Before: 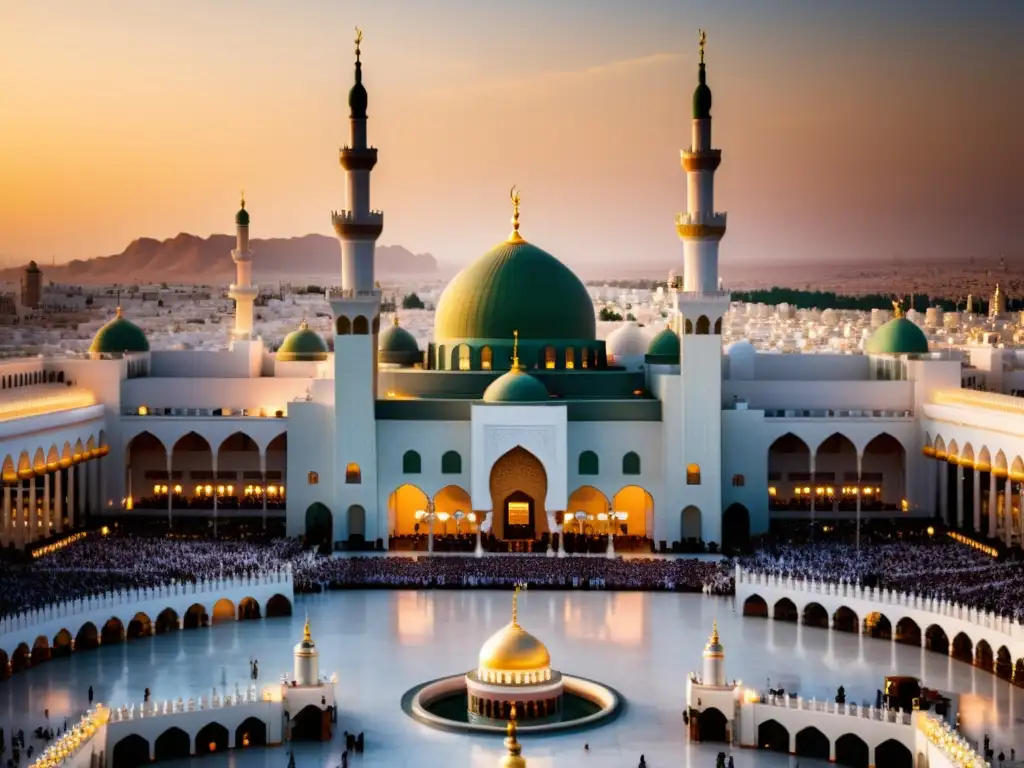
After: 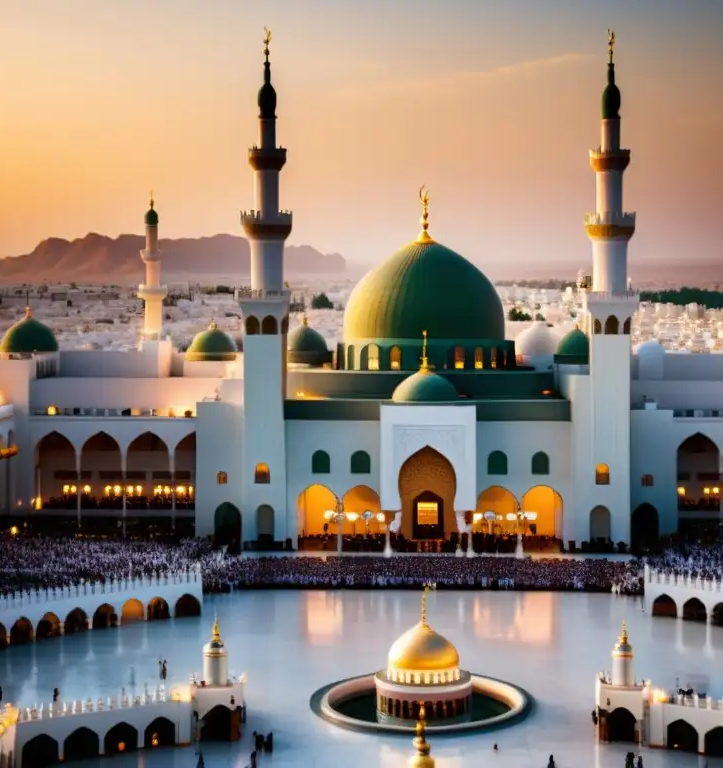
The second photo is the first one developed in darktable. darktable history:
crop and rotate: left 8.972%, right 20.34%
